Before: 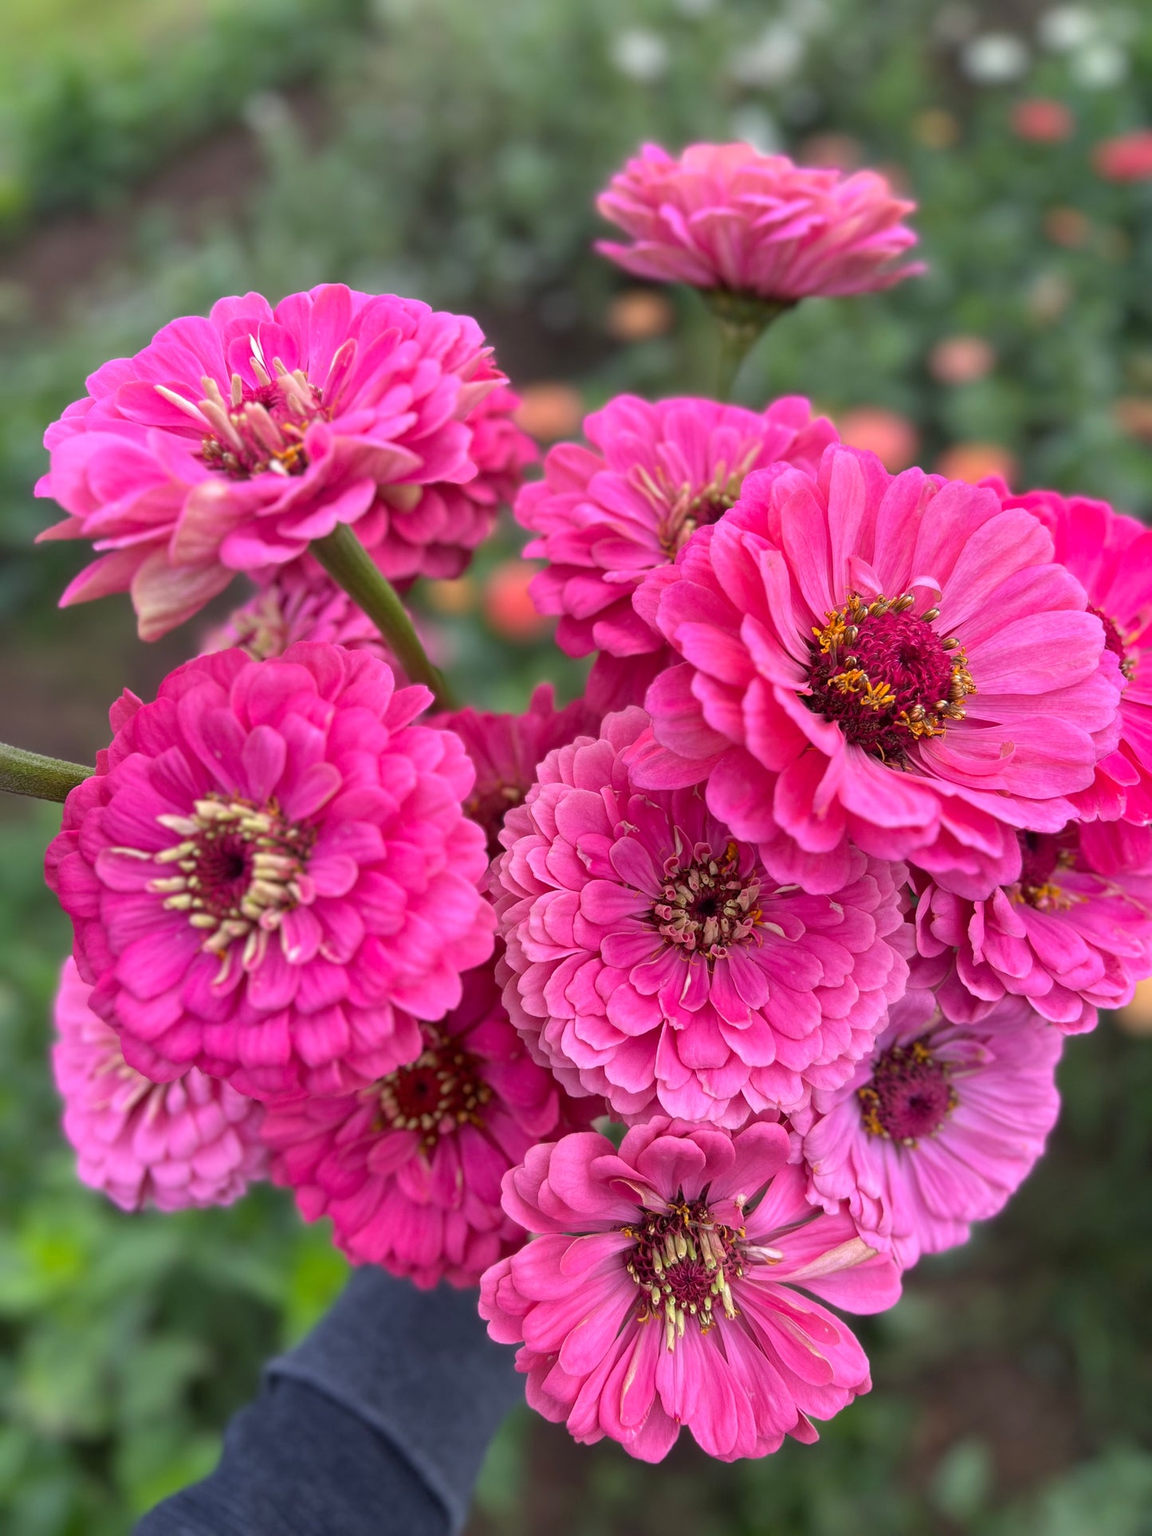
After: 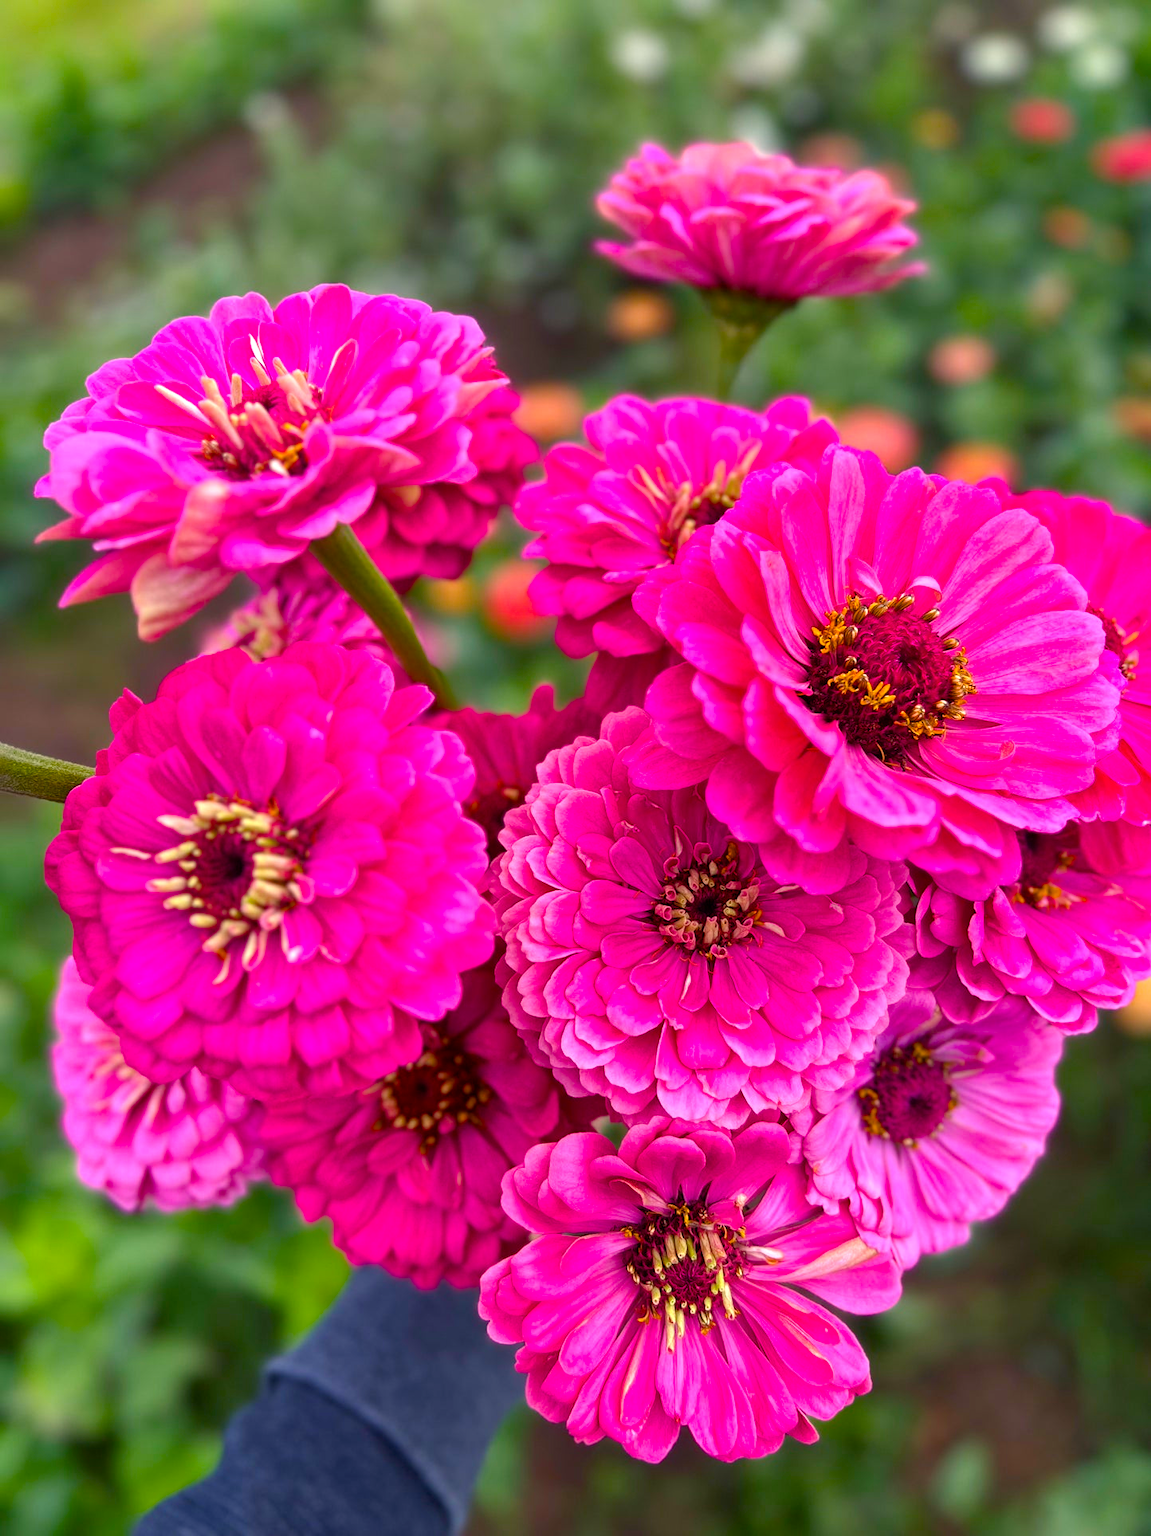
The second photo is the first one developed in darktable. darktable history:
color balance rgb: highlights gain › chroma 3.007%, highlights gain › hue 78.74°, perceptual saturation grading › global saturation 34.962%, perceptual saturation grading › highlights -25.525%, perceptual saturation grading › shadows 49.62%, perceptual brilliance grading › highlights 9.414%, perceptual brilliance grading › mid-tones 4.678%, global vibrance 20%
